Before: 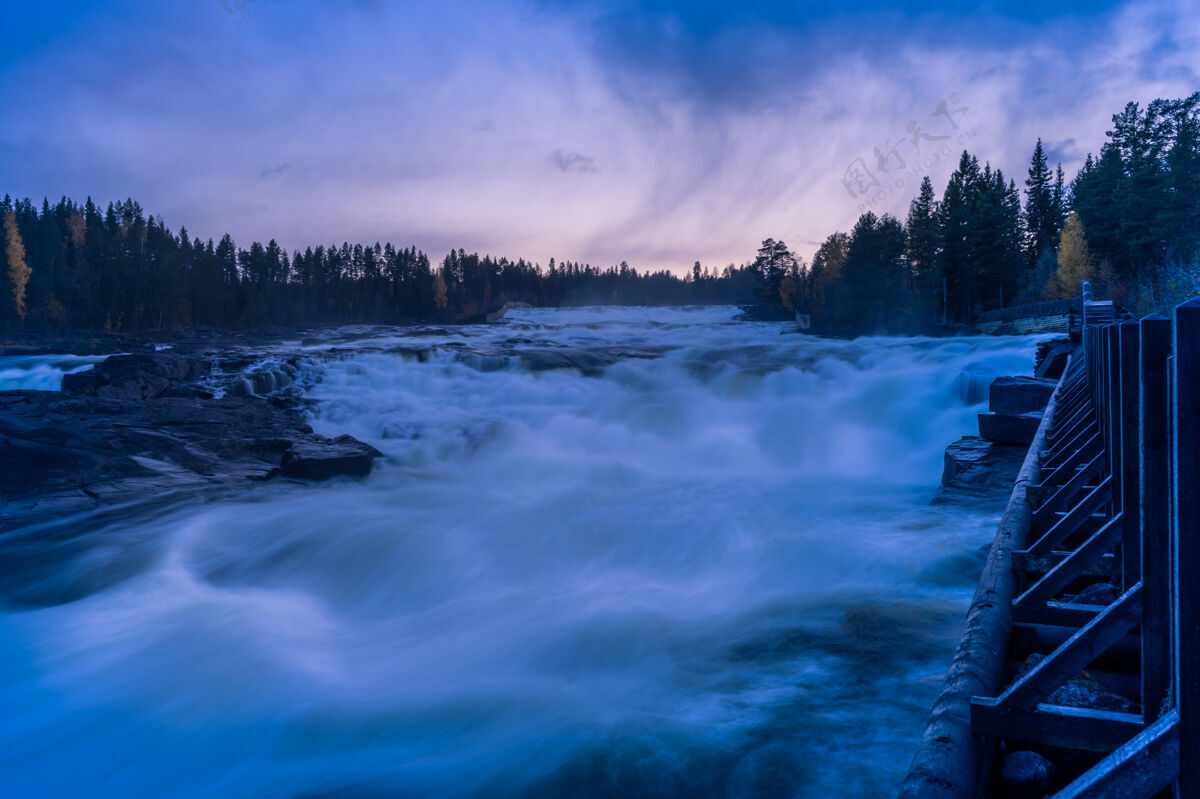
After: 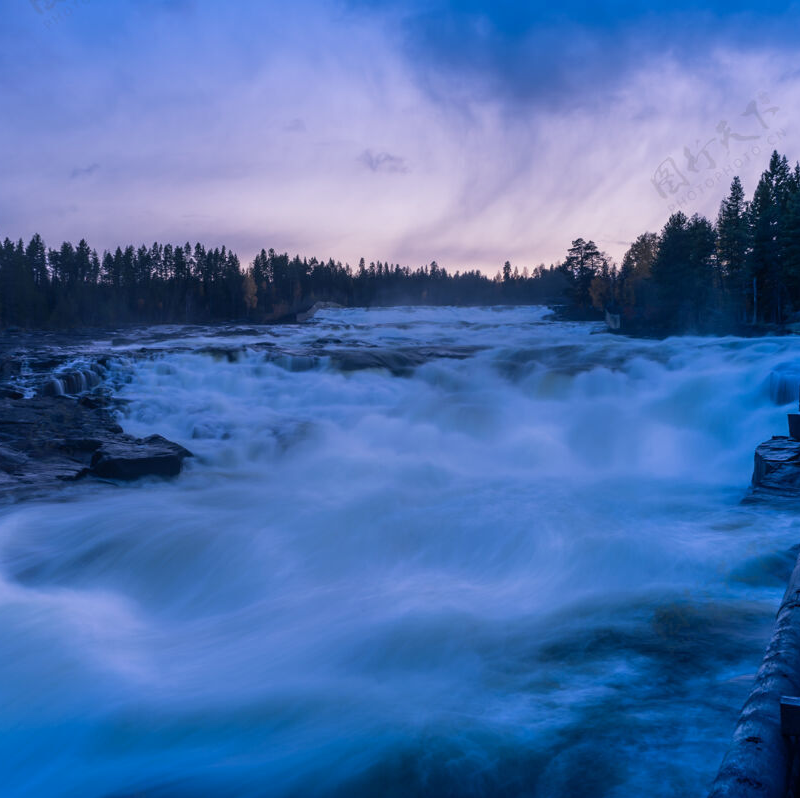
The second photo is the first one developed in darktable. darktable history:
crop and rotate: left 15.865%, right 17.4%
base curve: curves: ch0 [(0, 0) (0.472, 0.508) (1, 1)], exposure shift 0.01, preserve colors none
